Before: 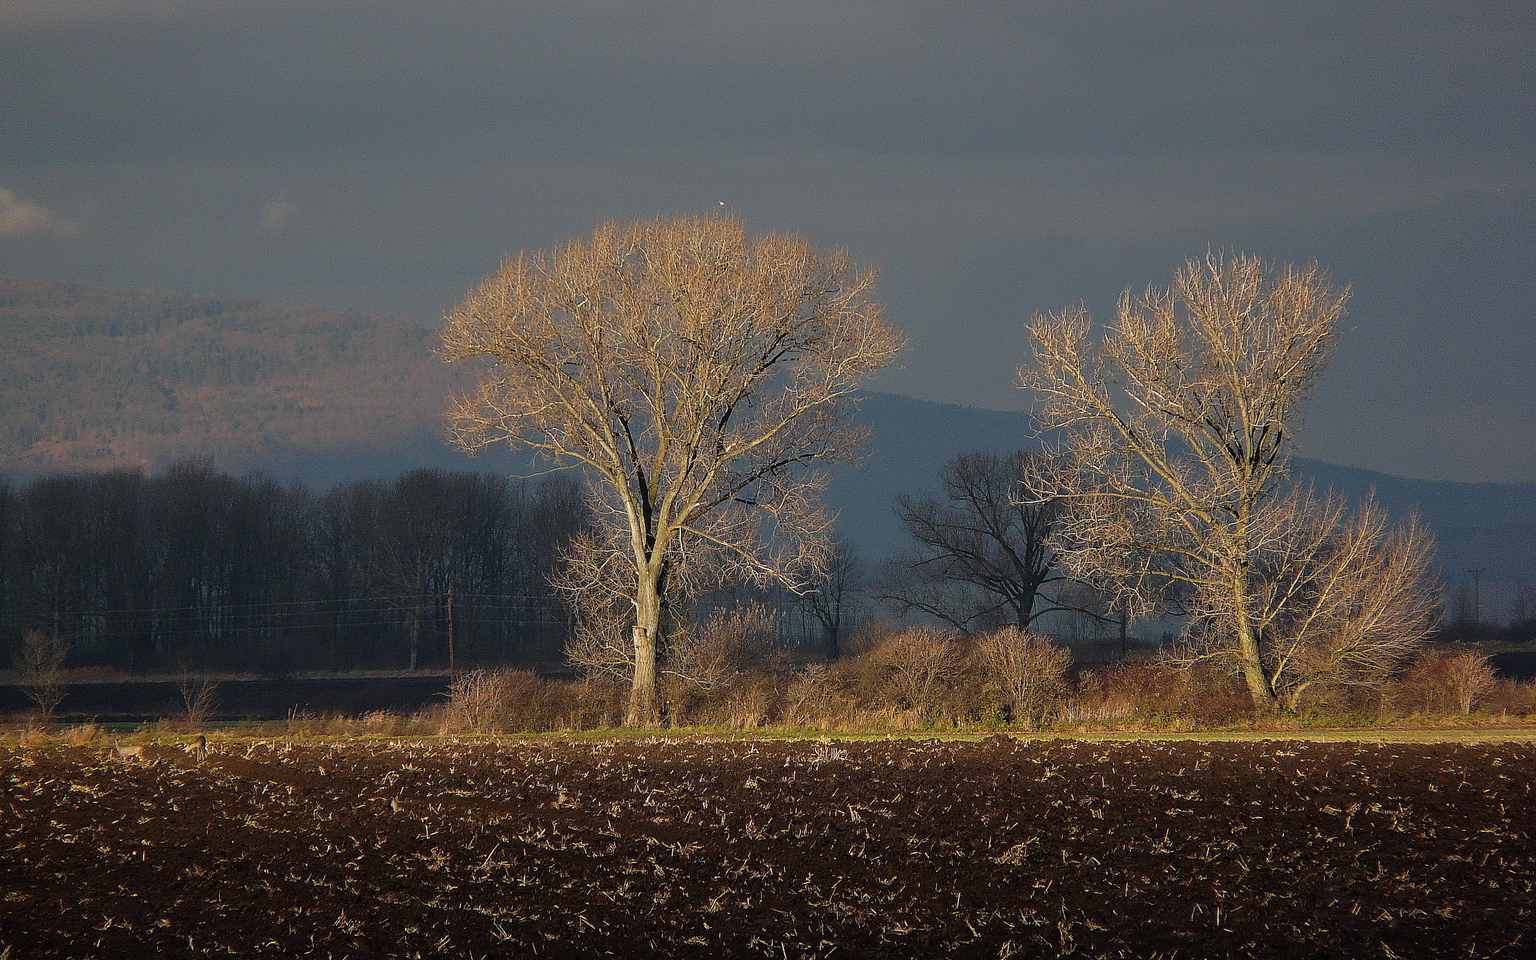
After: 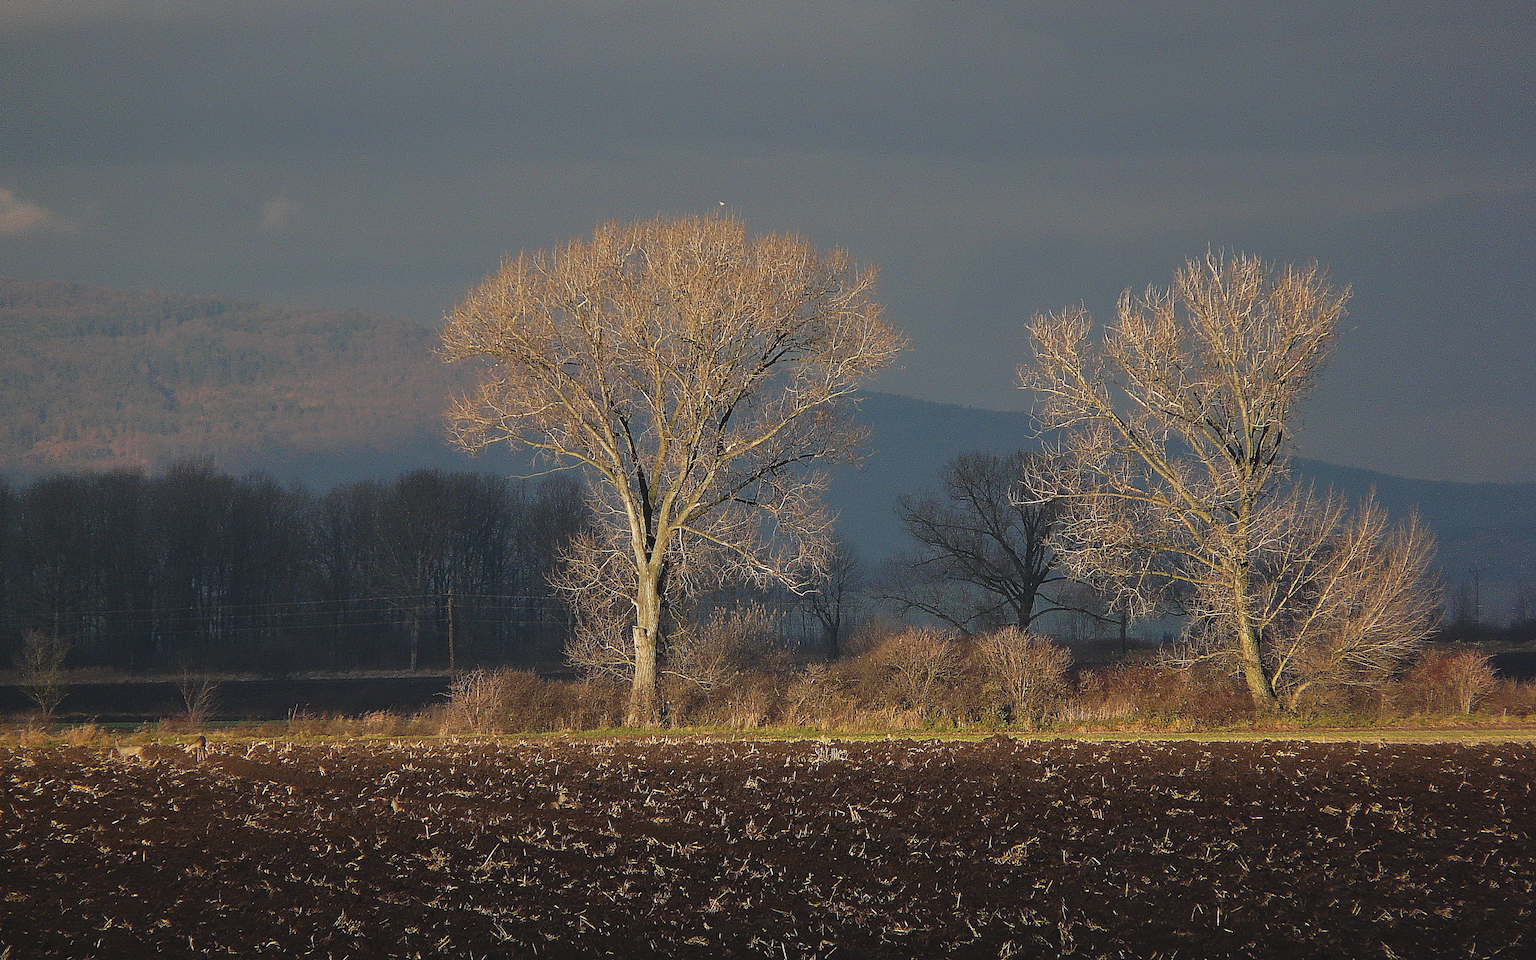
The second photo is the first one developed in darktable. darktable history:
exposure: black level correction -0.007, exposure 0.07 EV, compensate exposure bias true, compensate highlight preservation false
